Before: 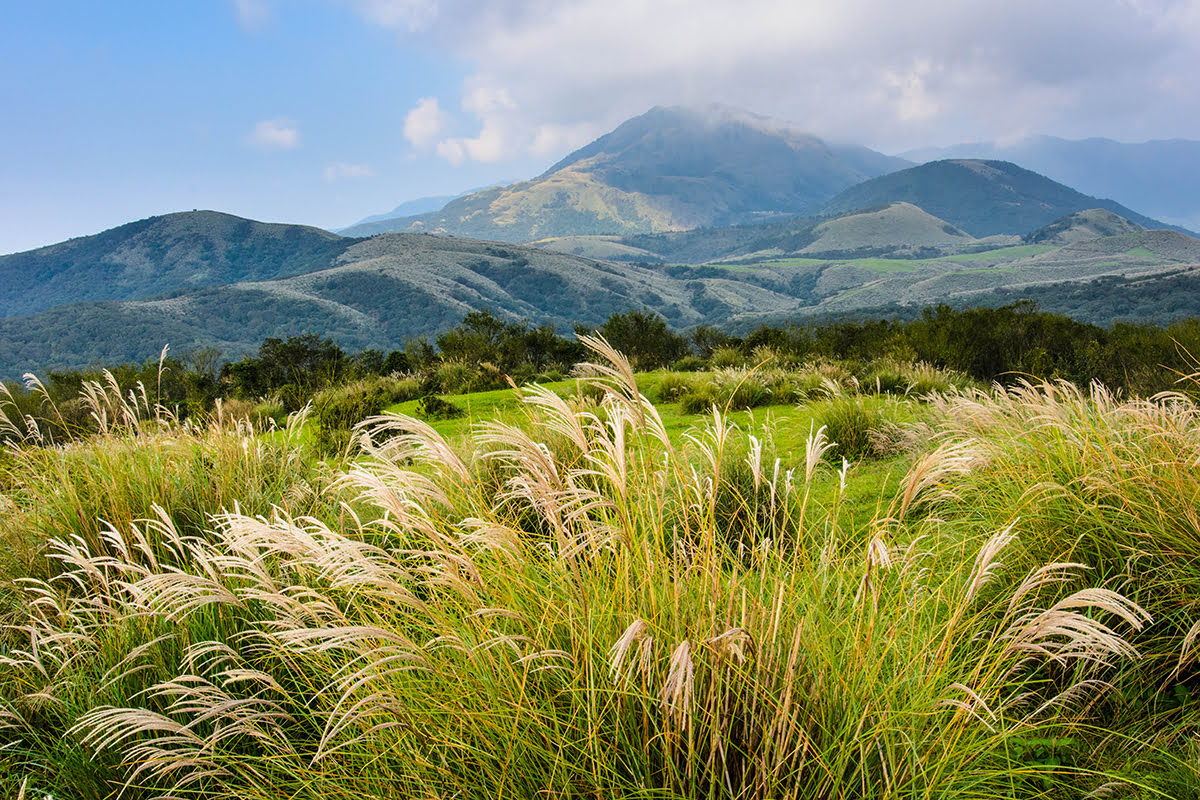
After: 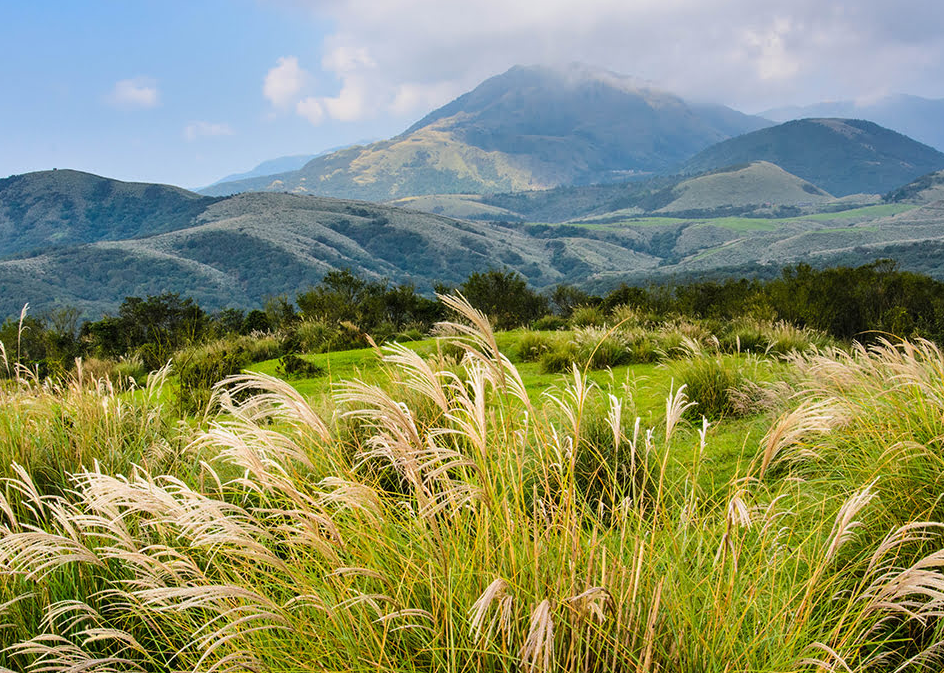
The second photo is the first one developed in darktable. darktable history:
crop: left 11.688%, top 5.217%, right 9.568%, bottom 10.557%
